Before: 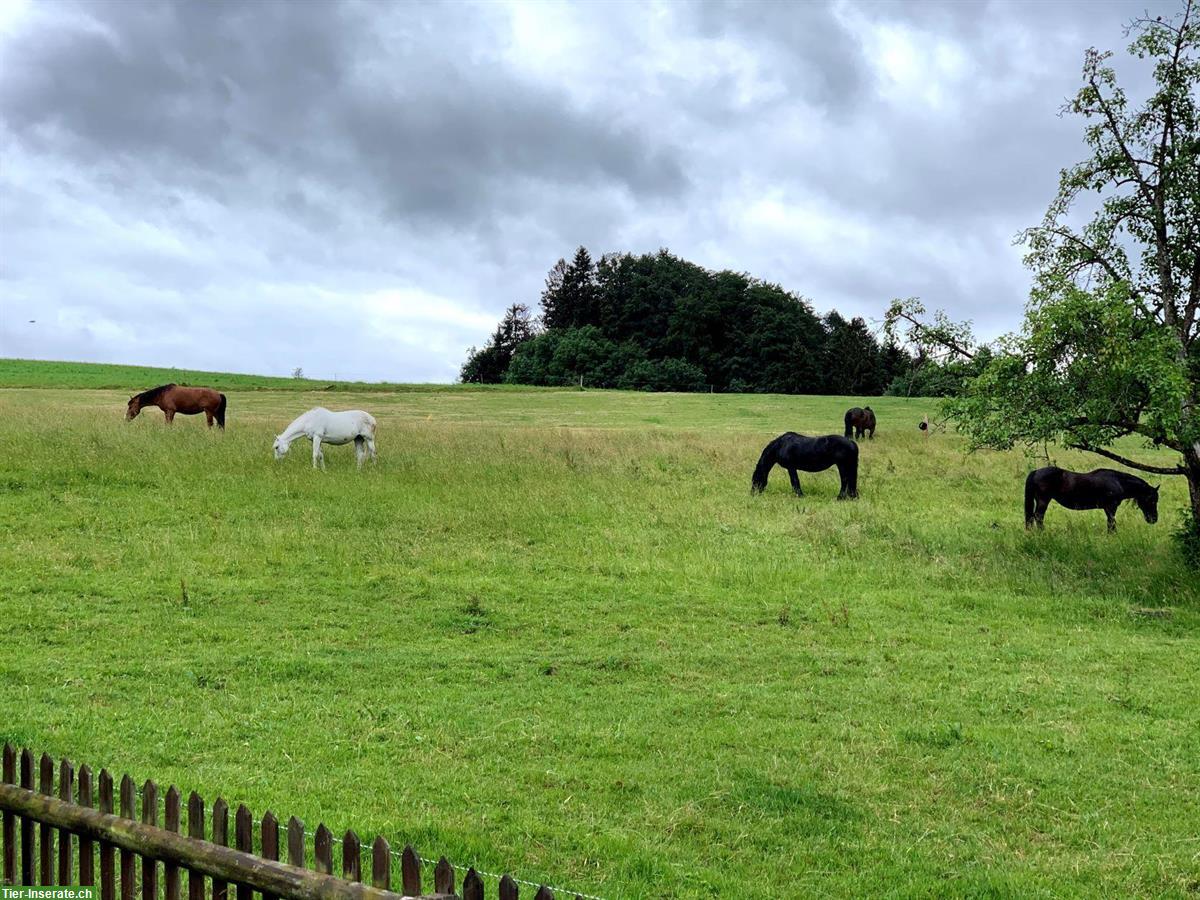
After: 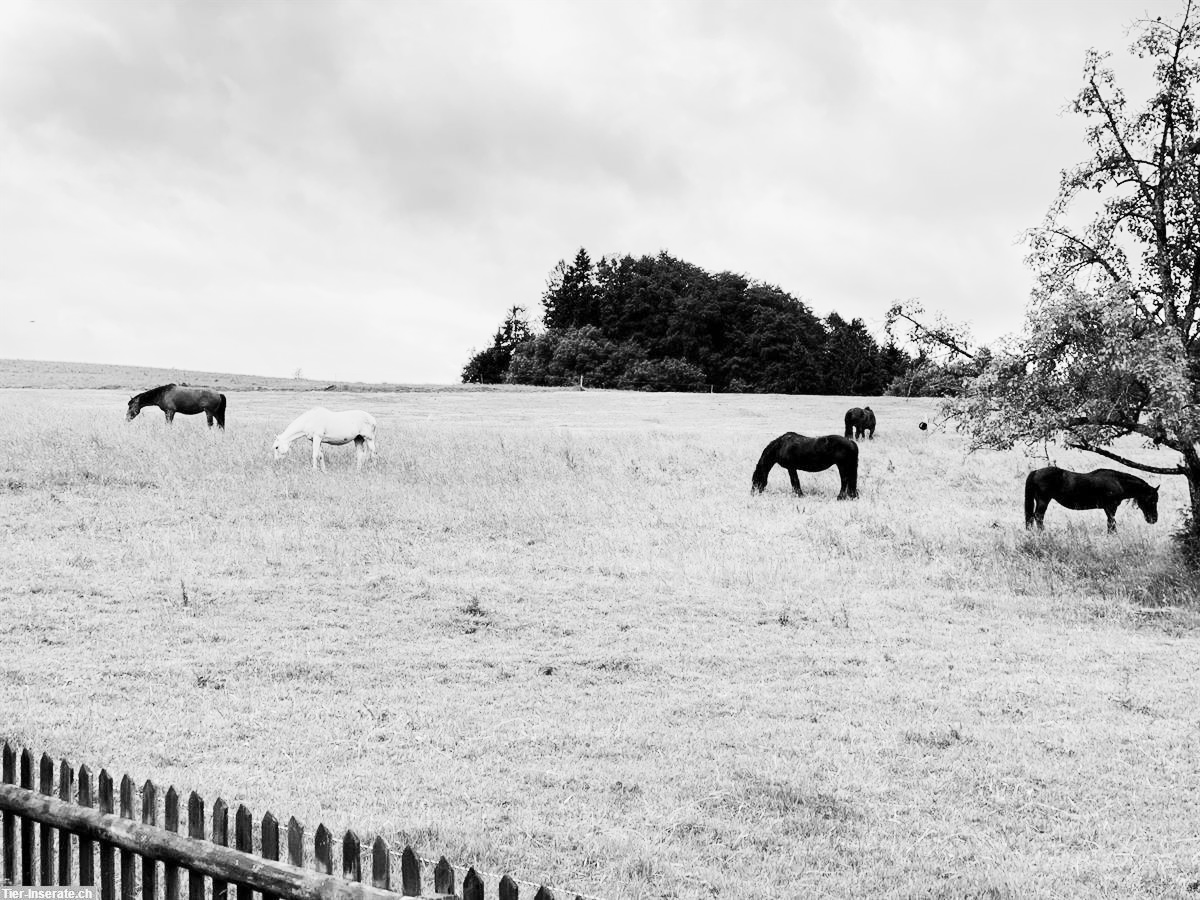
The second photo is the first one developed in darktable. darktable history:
white balance: red 0.967, blue 1.049
tone curve: curves: ch0 [(0, 0) (0.003, 0.004) (0.011, 0.015) (0.025, 0.034) (0.044, 0.061) (0.069, 0.095) (0.1, 0.137) (0.136, 0.187) (0.177, 0.244) (0.224, 0.308) (0.277, 0.415) (0.335, 0.532) (0.399, 0.642) (0.468, 0.747) (0.543, 0.829) (0.623, 0.886) (0.709, 0.924) (0.801, 0.951) (0.898, 0.975) (1, 1)], preserve colors none
monochrome: a -35.87, b 49.73, size 1.7
